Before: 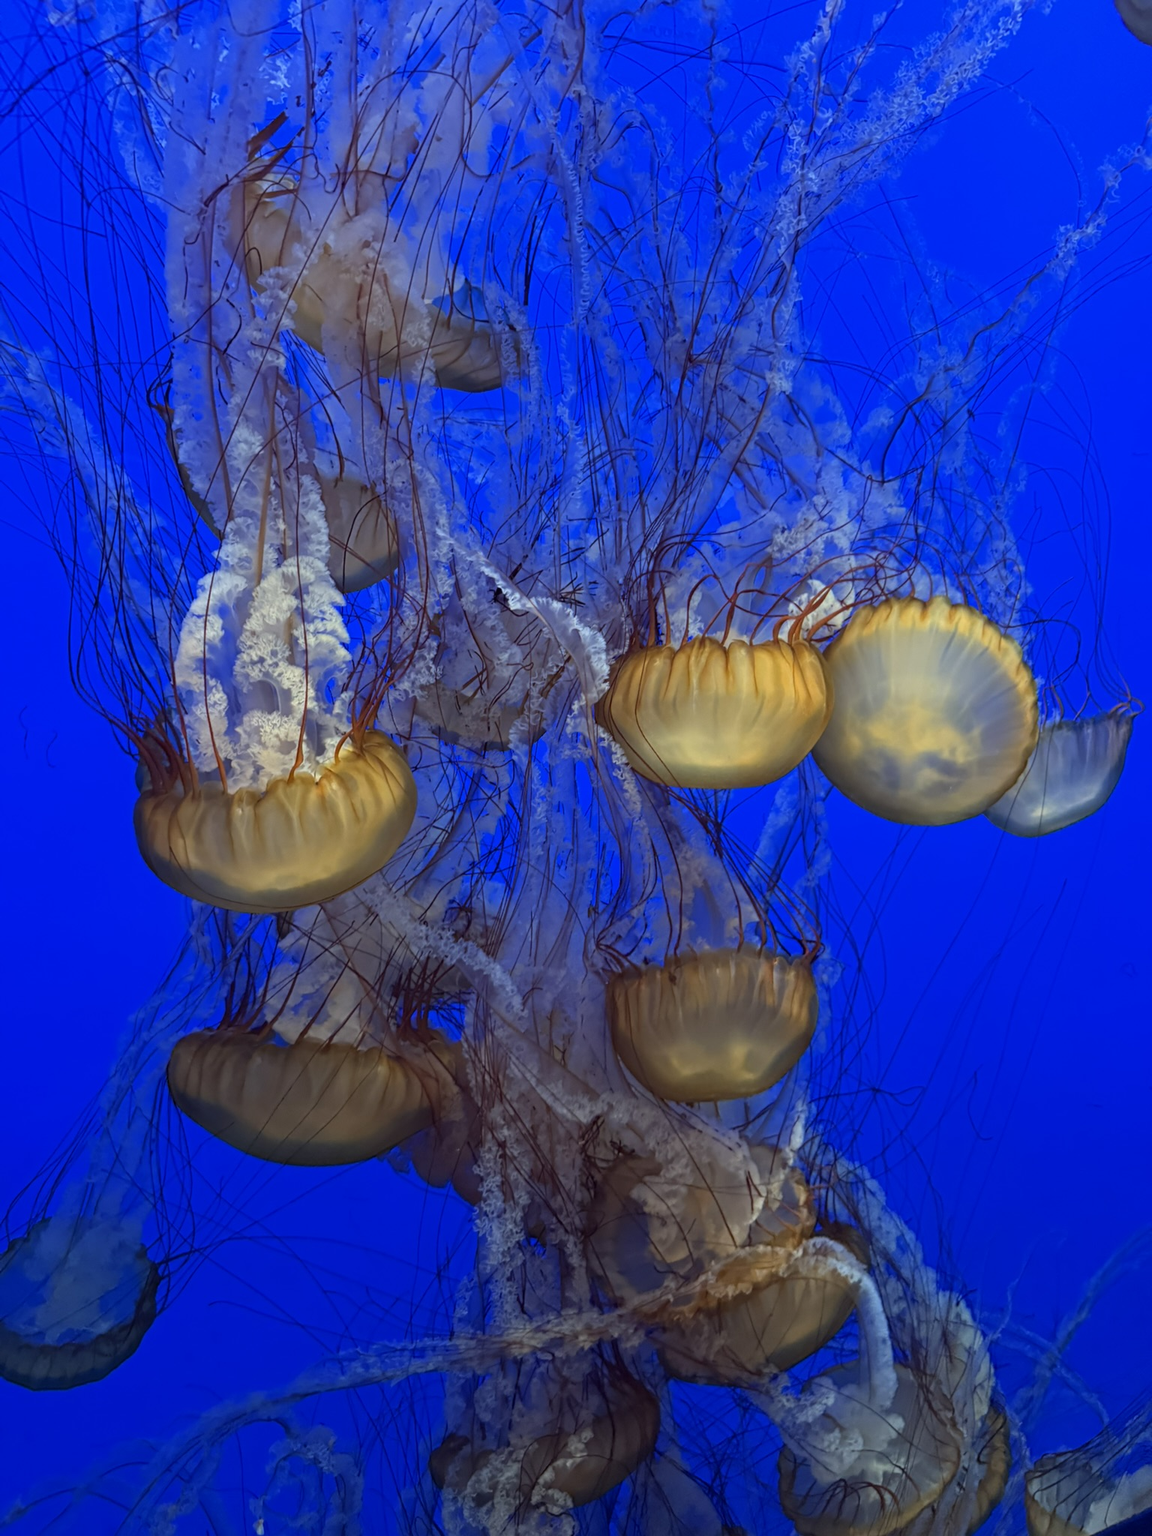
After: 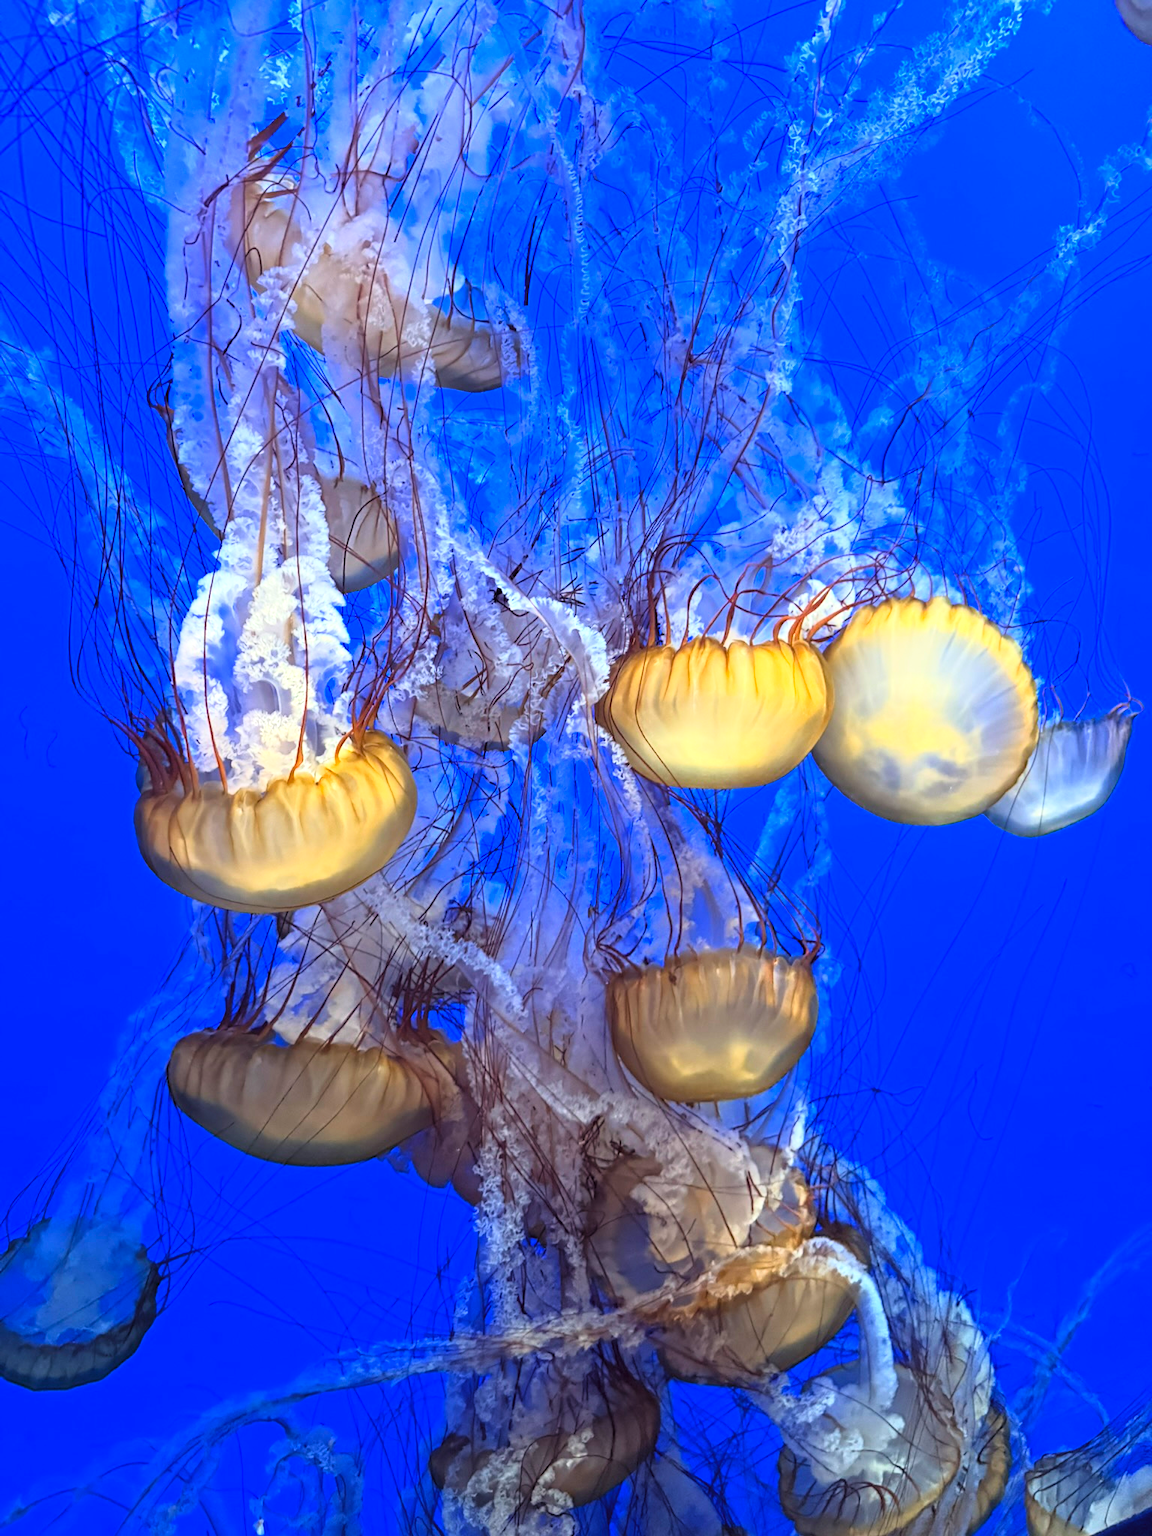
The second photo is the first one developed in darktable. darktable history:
exposure: black level correction 0, exposure 1 EV, compensate highlight preservation false
tone curve: curves: ch0 [(0, 0) (0.051, 0.027) (0.096, 0.071) (0.241, 0.247) (0.455, 0.52) (0.594, 0.692) (0.715, 0.845) (0.84, 0.936) (1, 1)]; ch1 [(0, 0) (0.1, 0.038) (0.318, 0.243) (0.399, 0.351) (0.478, 0.469) (0.499, 0.499) (0.534, 0.549) (0.565, 0.605) (0.601, 0.644) (0.666, 0.701) (1, 1)]; ch2 [(0, 0) (0.453, 0.45) (0.479, 0.483) (0.504, 0.499) (0.52, 0.508) (0.561, 0.573) (0.592, 0.617) (0.824, 0.815) (1, 1)], color space Lab, linked channels, preserve colors none
